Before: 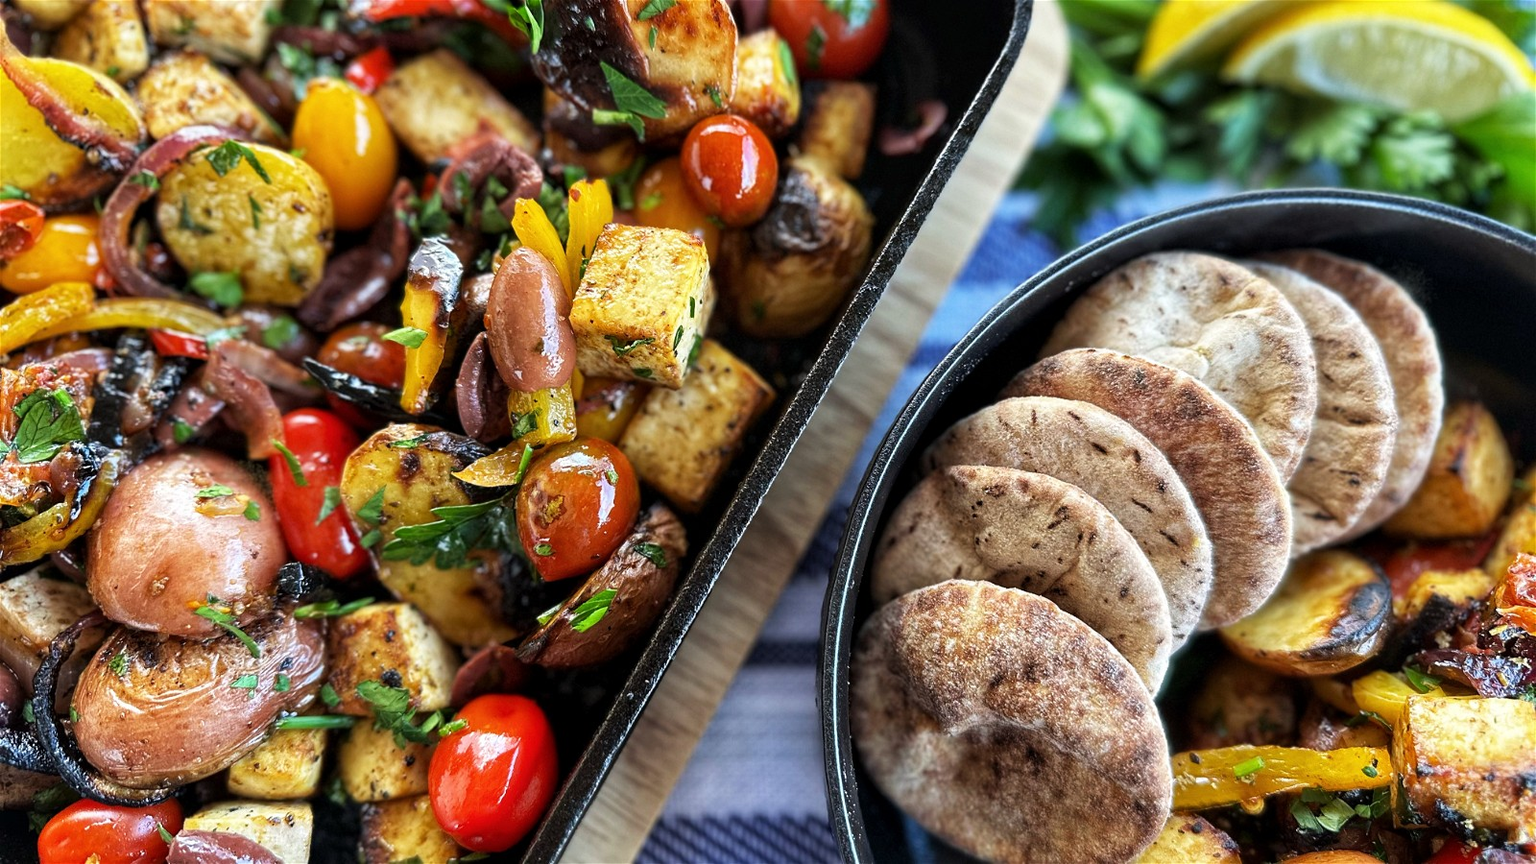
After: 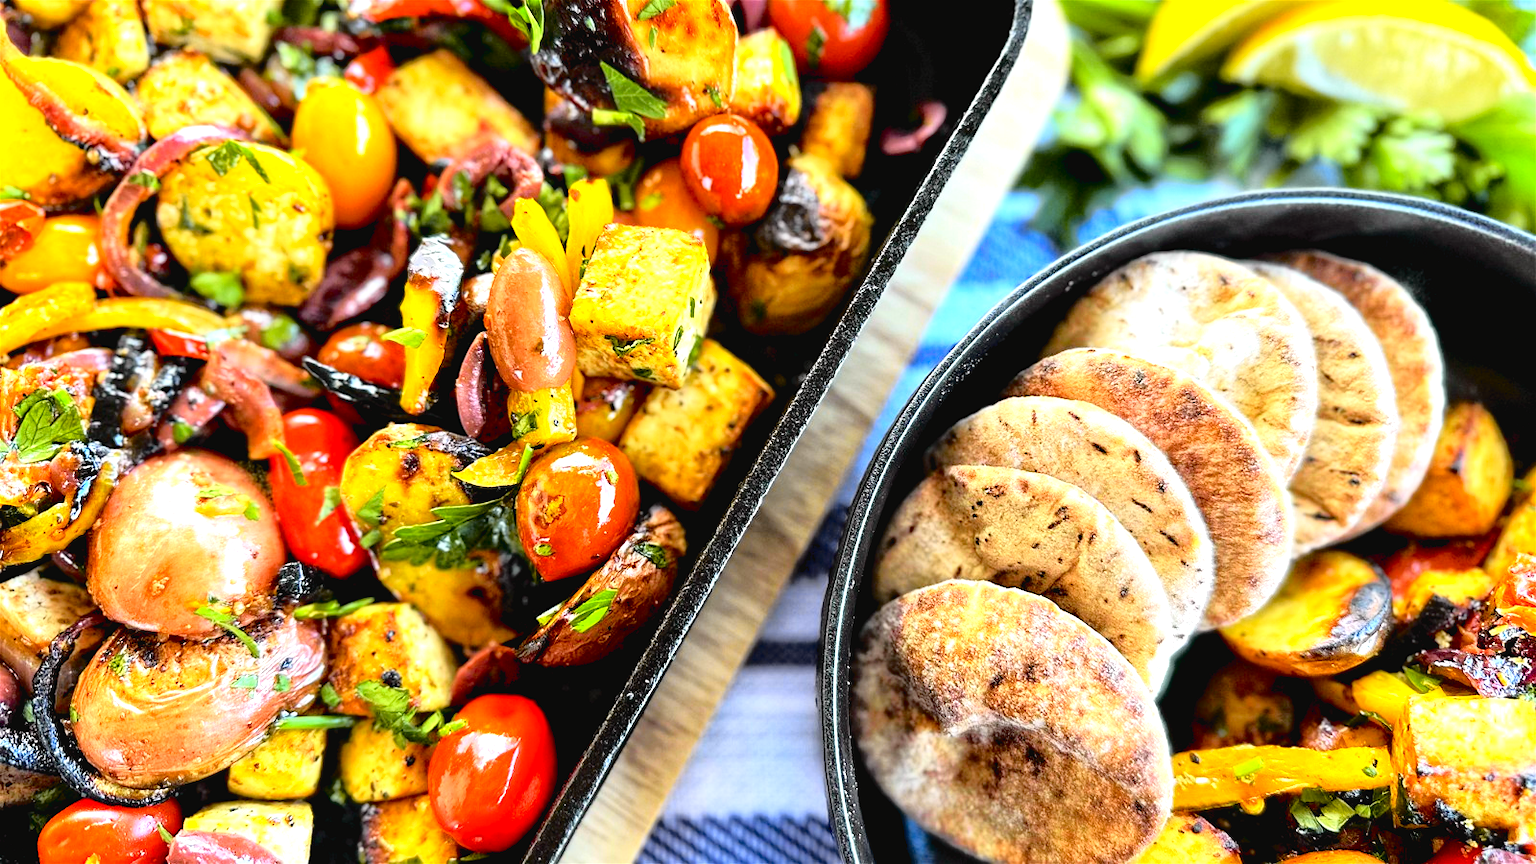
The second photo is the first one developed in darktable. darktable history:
color balance rgb: global offset › luminance -0.887%, perceptual saturation grading › global saturation 0.589%, global vibrance 20%
tone curve: curves: ch0 [(0, 0.029) (0.168, 0.142) (0.359, 0.44) (0.469, 0.544) (0.634, 0.722) (0.858, 0.903) (1, 0.968)]; ch1 [(0, 0) (0.437, 0.453) (0.472, 0.47) (0.502, 0.502) (0.54, 0.534) (0.57, 0.592) (0.618, 0.66) (0.699, 0.749) (0.859, 0.899) (1, 1)]; ch2 [(0, 0) (0.33, 0.301) (0.421, 0.443) (0.476, 0.498) (0.505, 0.503) (0.547, 0.557) (0.586, 0.634) (0.608, 0.676) (1, 1)], color space Lab, independent channels, preserve colors none
exposure: exposure 1.089 EV, compensate highlight preservation false
